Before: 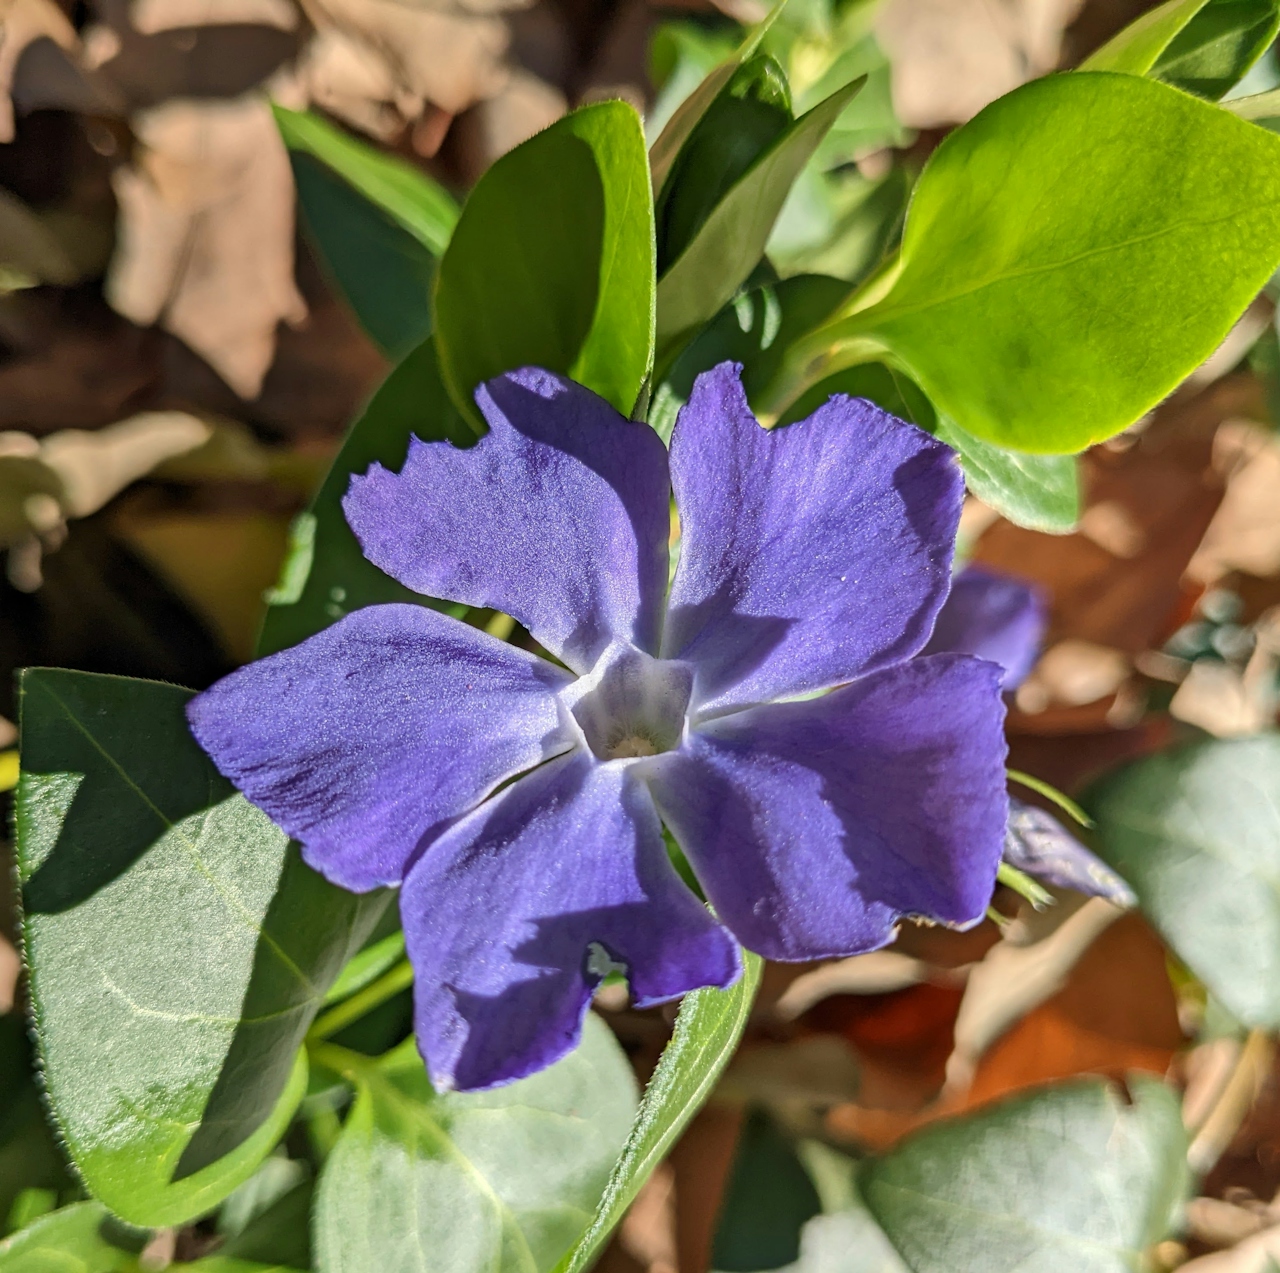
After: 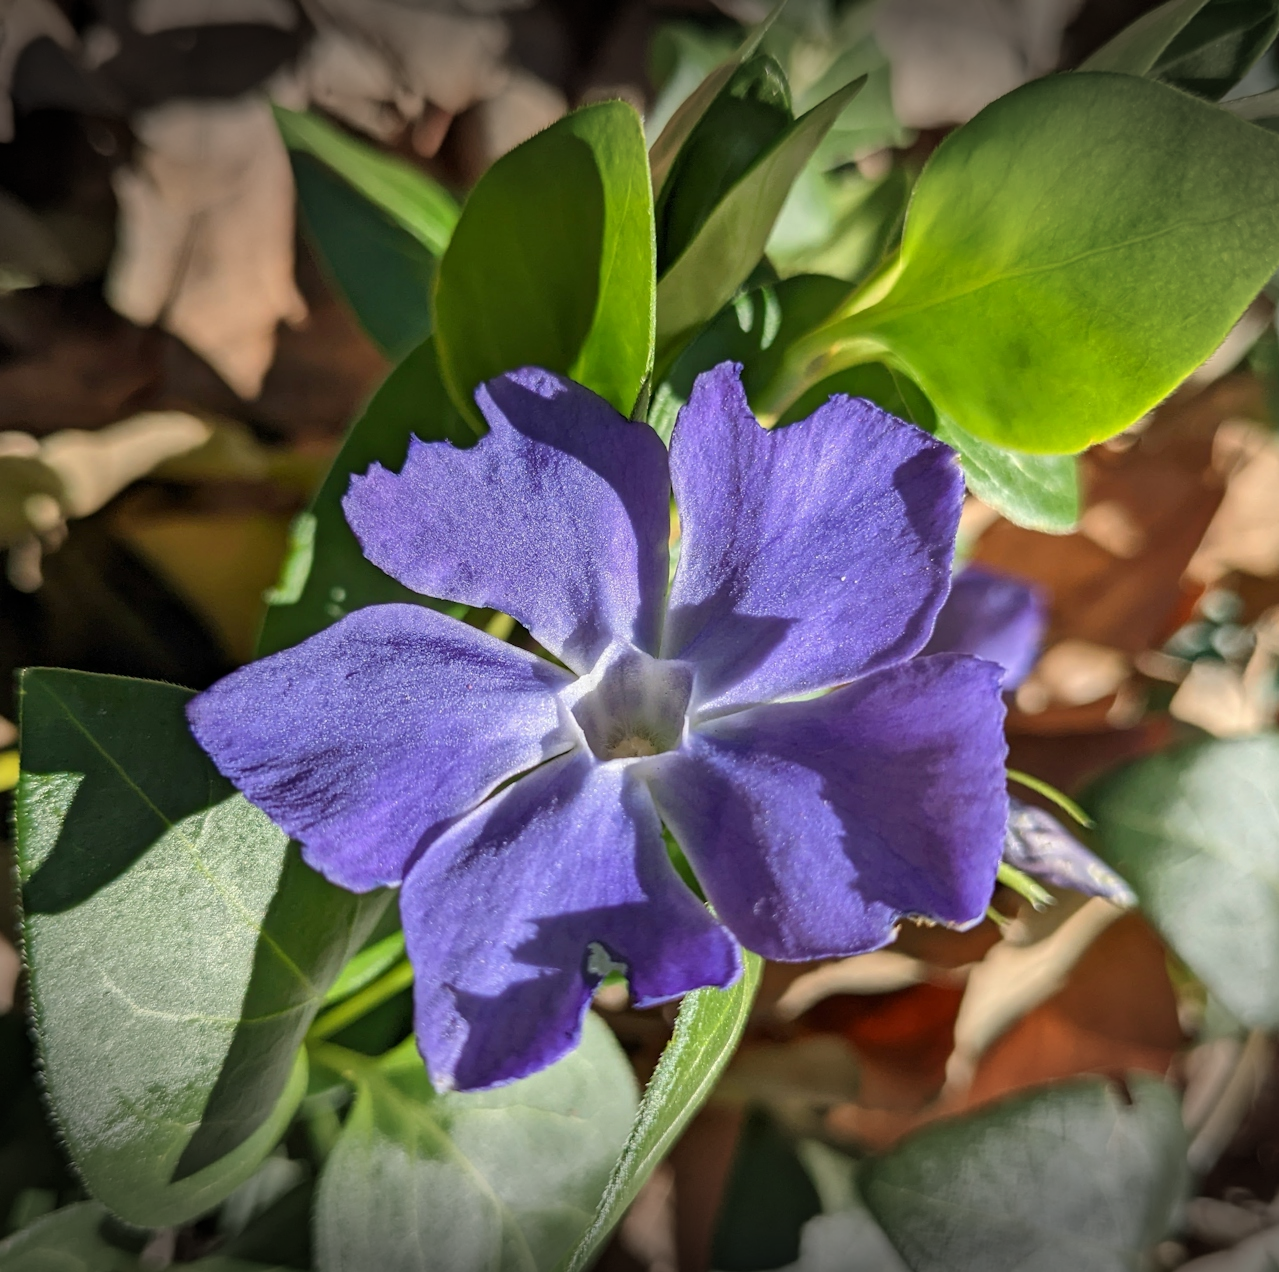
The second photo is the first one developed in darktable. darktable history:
crop: left 0.047%
vignetting: fall-off start 100.03%, brightness -0.802, width/height ratio 1.323
